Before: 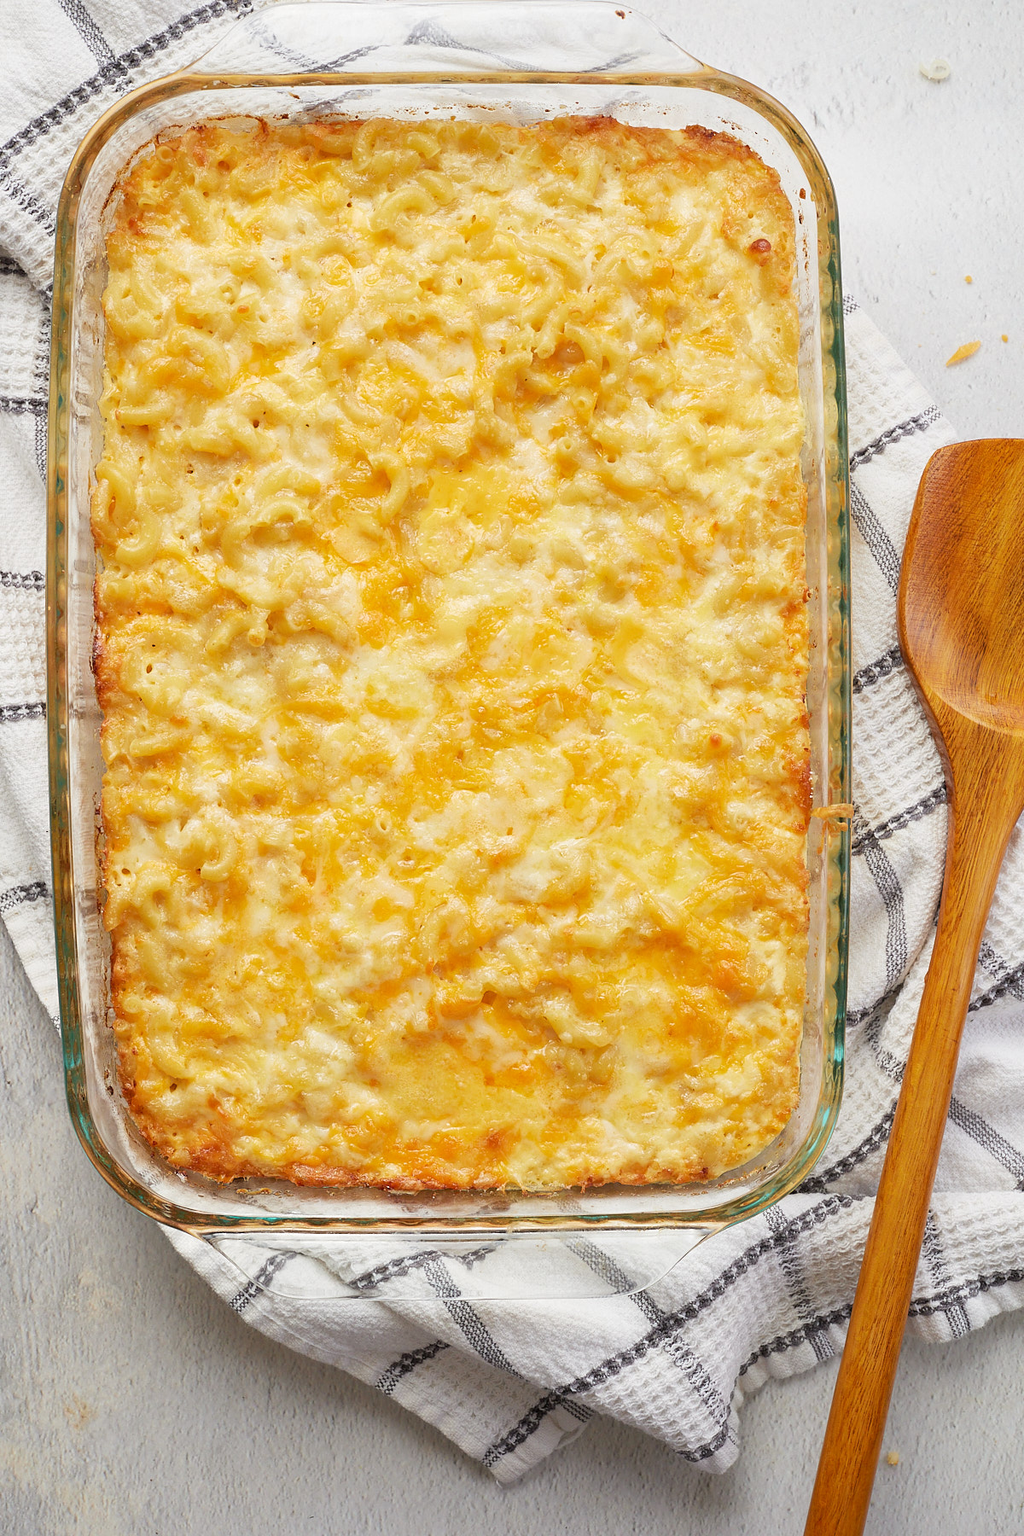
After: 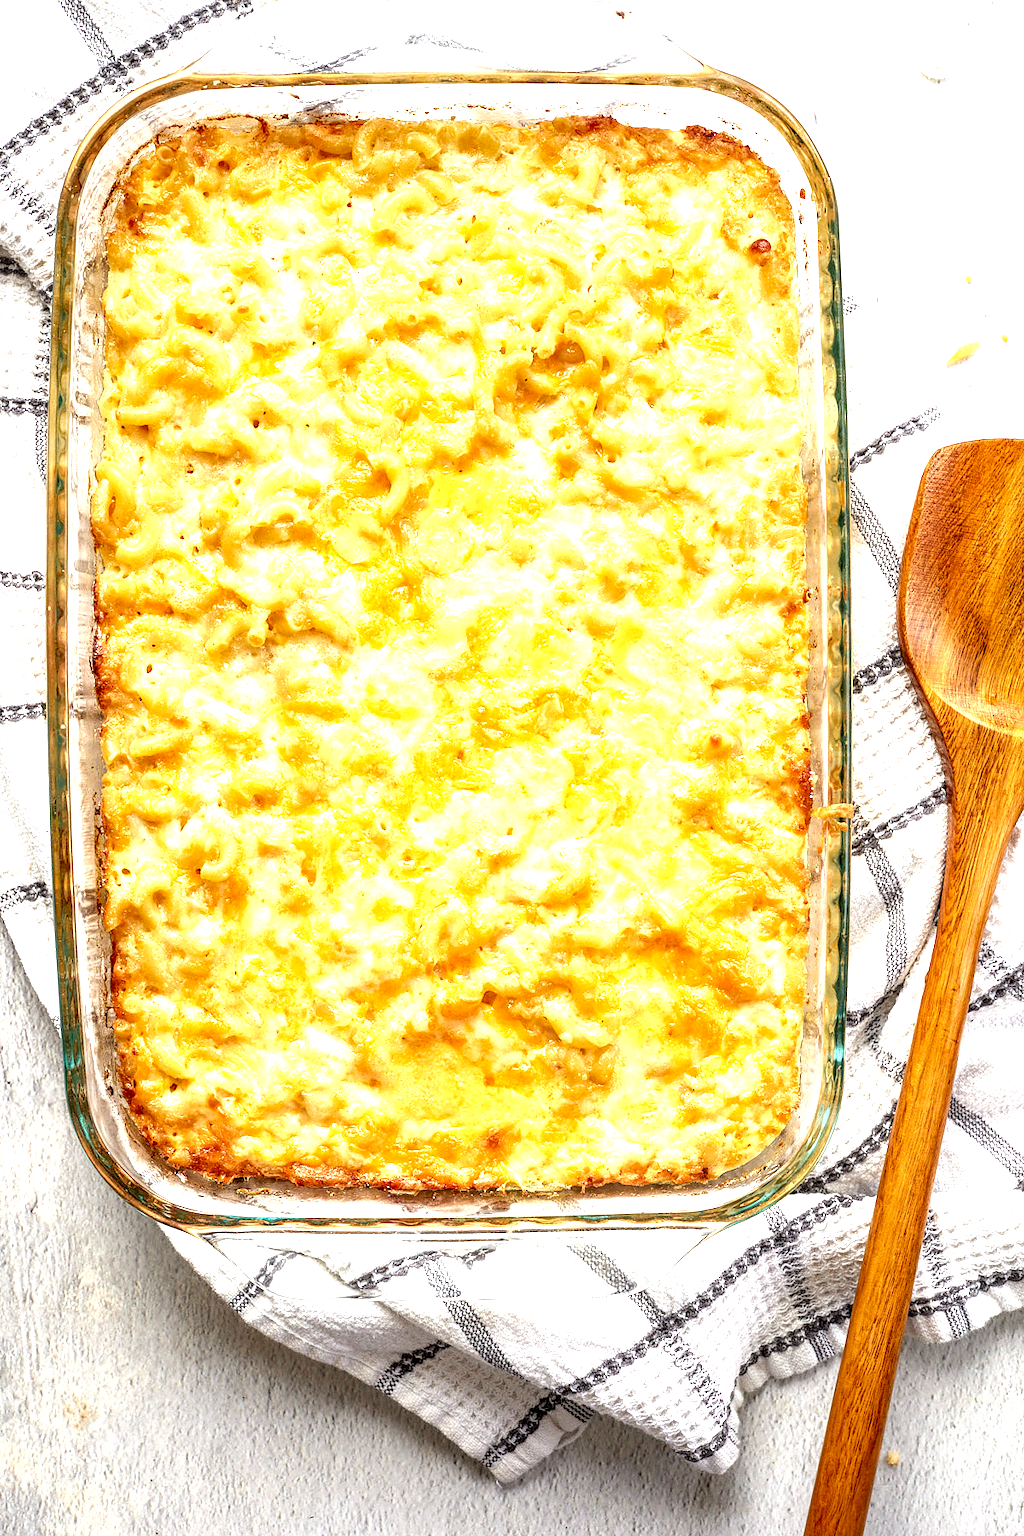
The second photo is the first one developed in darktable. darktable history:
local contrast: highlights 12%, shadows 38%, detail 183%, midtone range 0.471
exposure: black level correction 0.001, exposure 1 EV, compensate highlight preservation false
